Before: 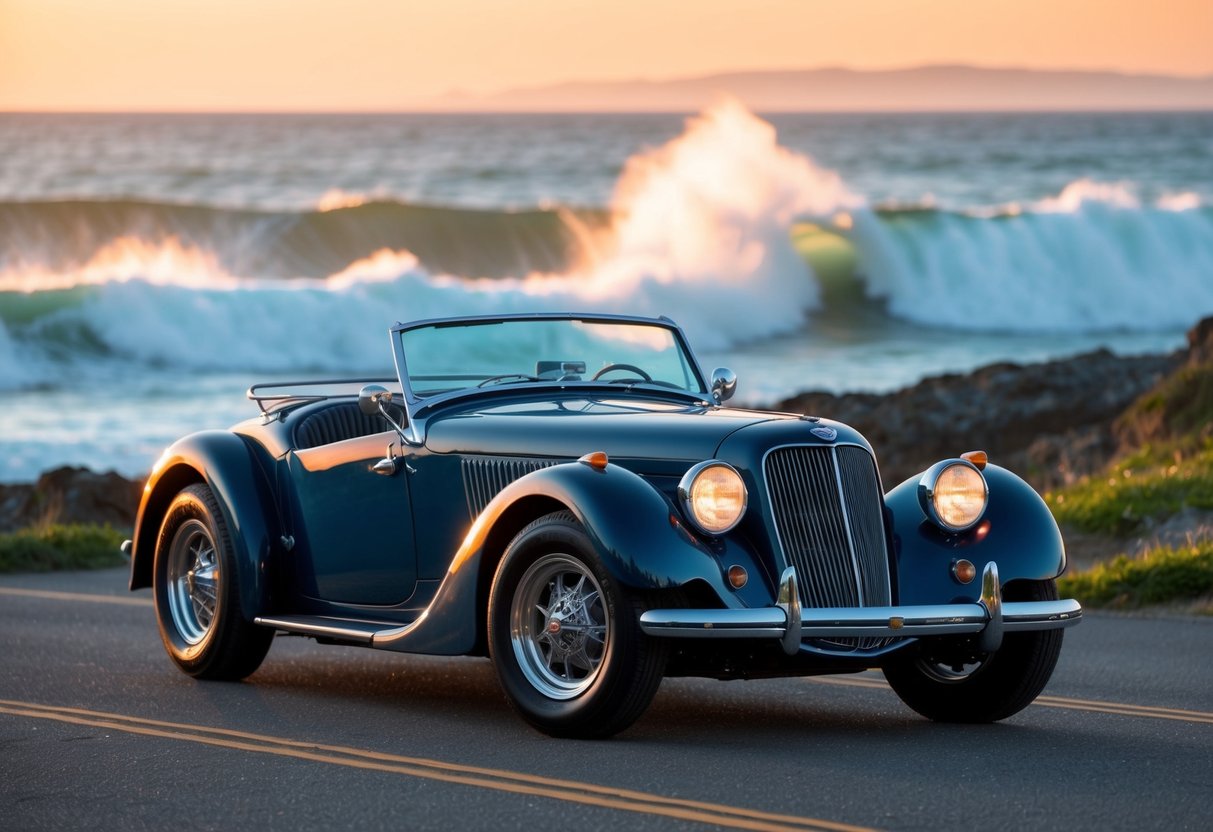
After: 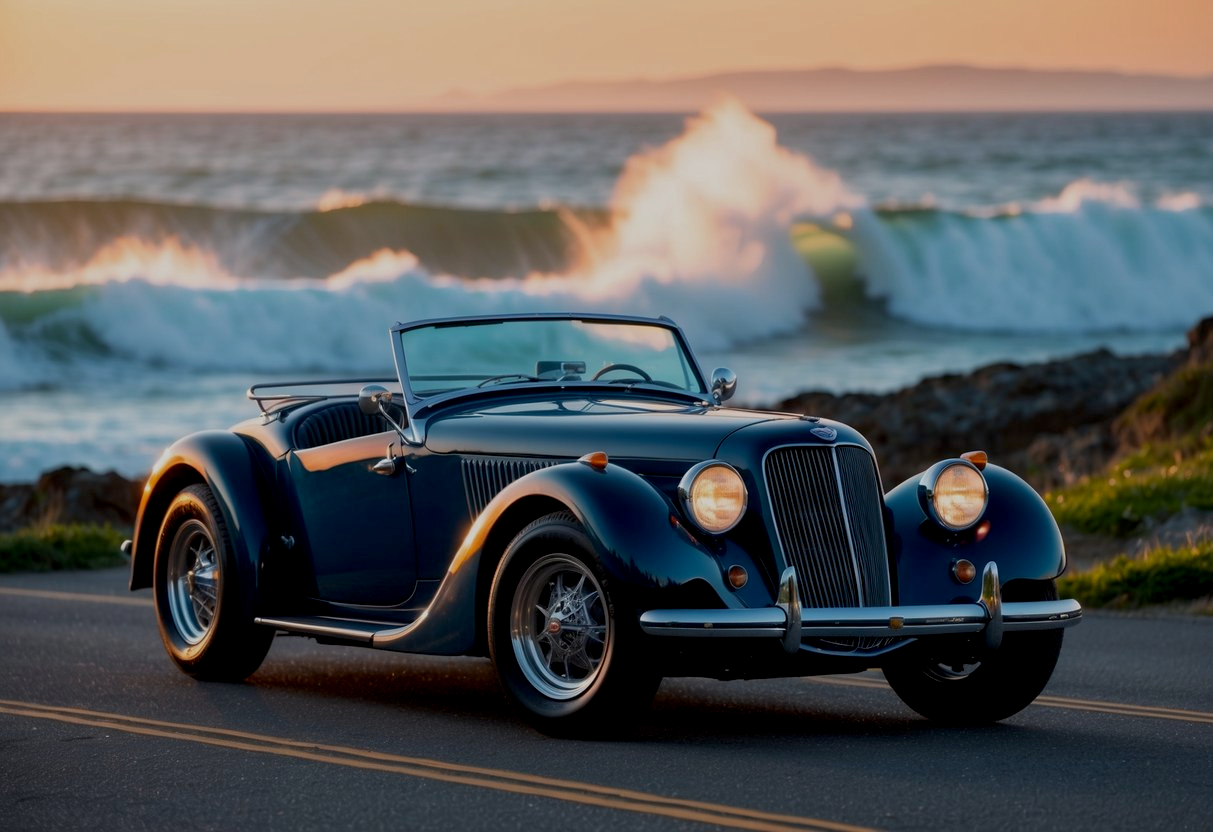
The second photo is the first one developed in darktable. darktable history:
exposure: black level correction 0.009, exposure -0.664 EV, compensate exposure bias true, compensate highlight preservation false
